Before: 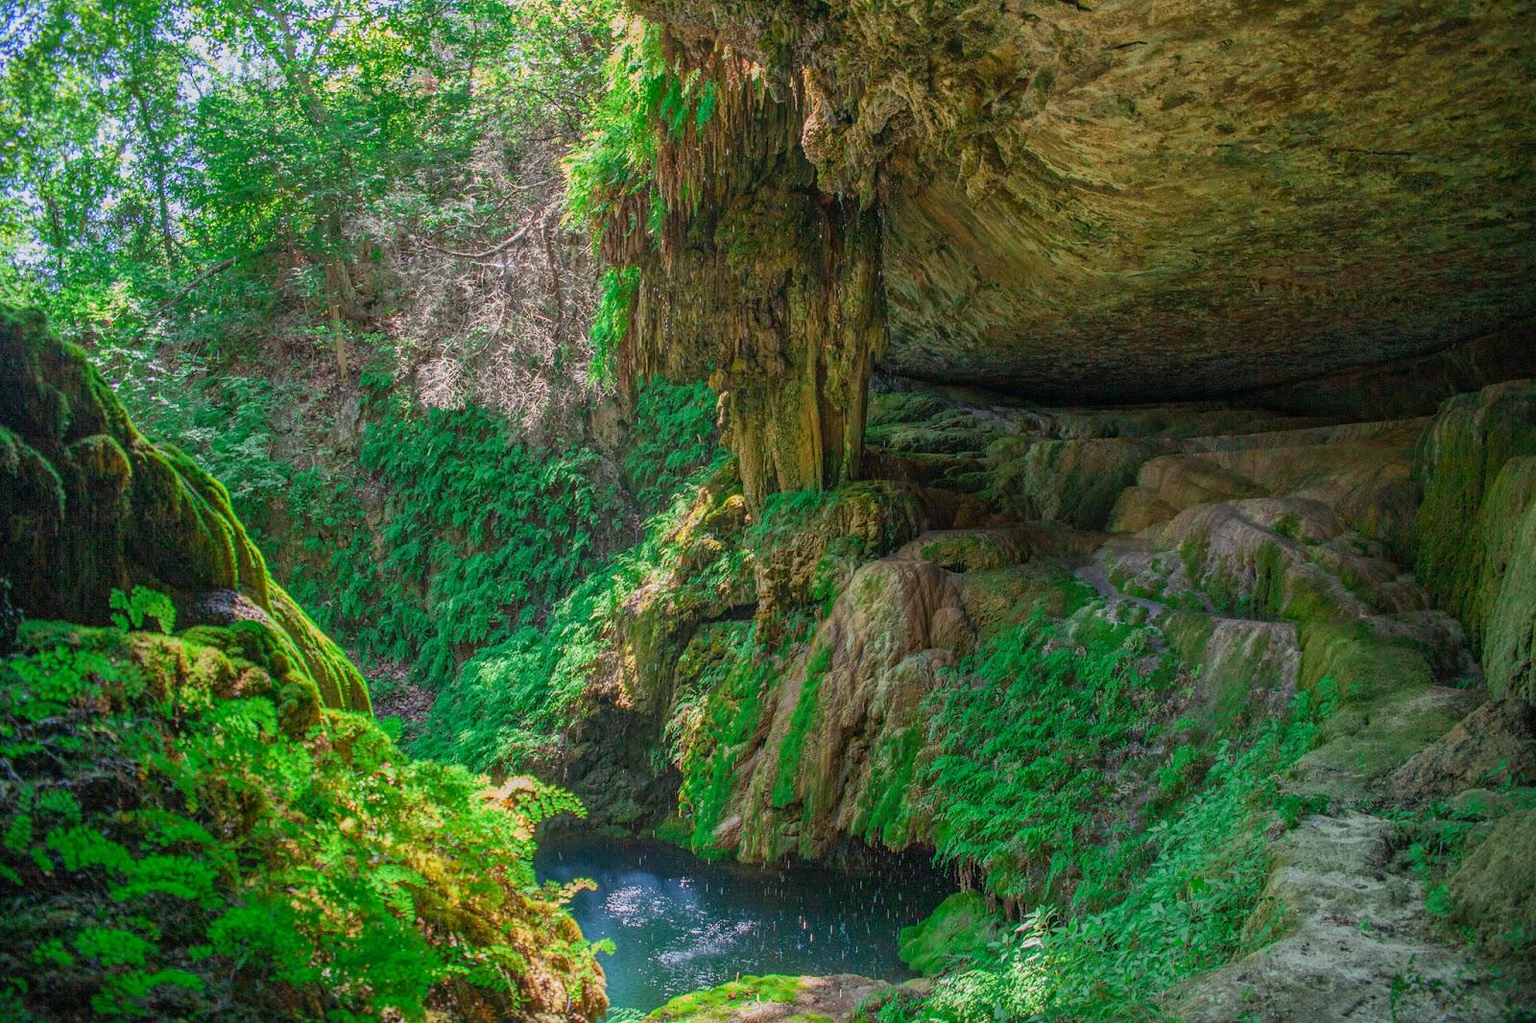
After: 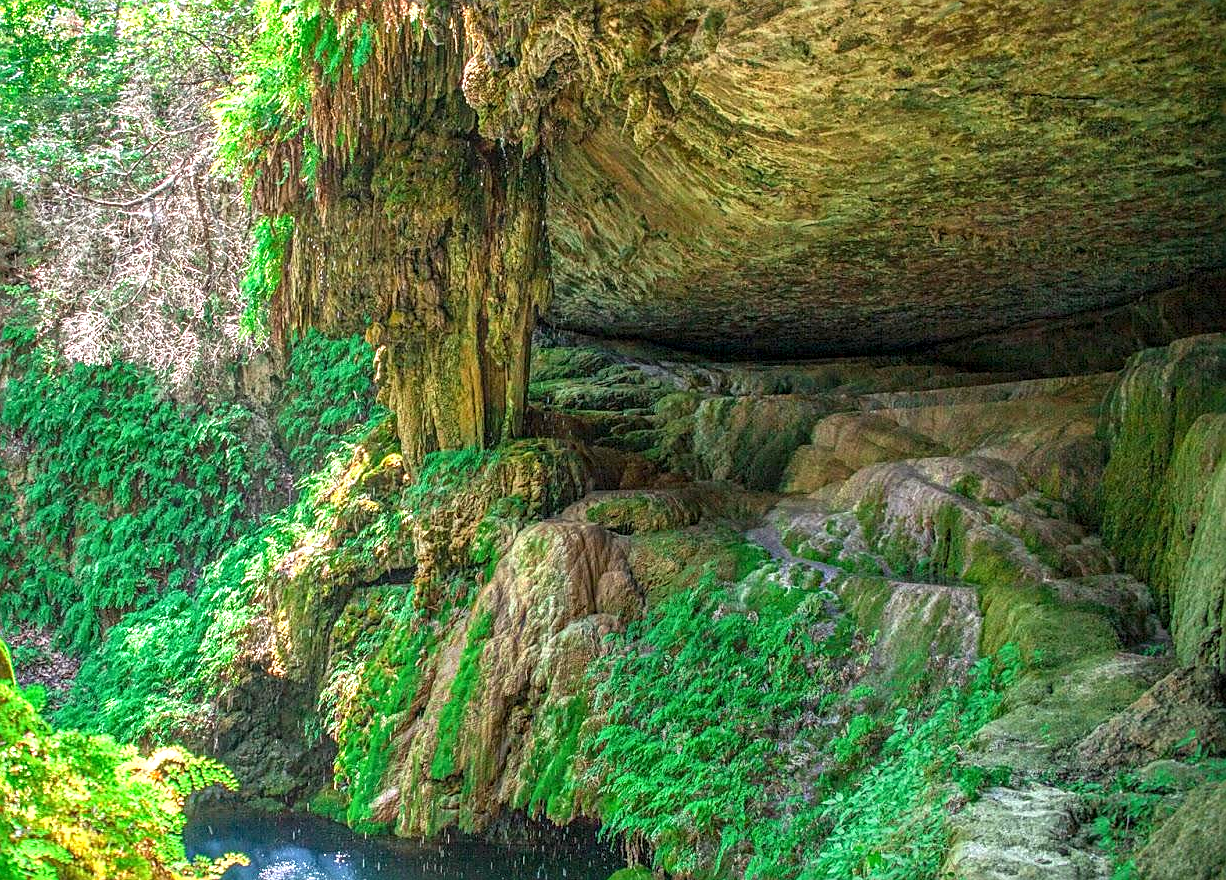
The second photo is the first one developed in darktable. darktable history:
local contrast: on, module defaults
exposure: black level correction 0, exposure 1 EV, compensate highlight preservation false
crop: left 23.361%, top 5.865%, bottom 11.533%
tone equalizer: smoothing 1
sharpen: on, module defaults
